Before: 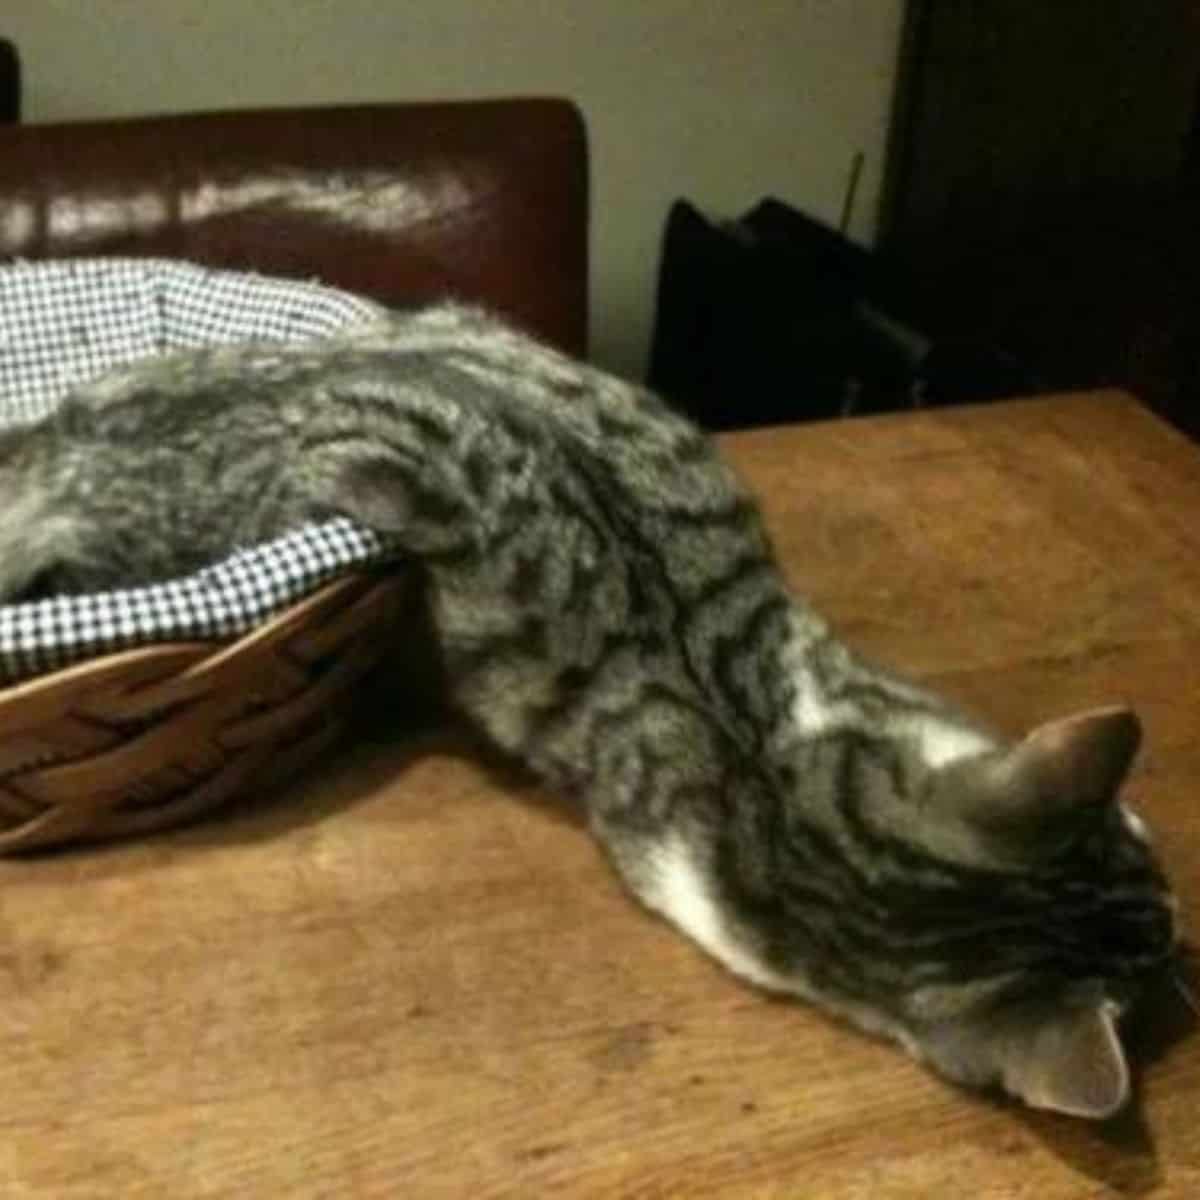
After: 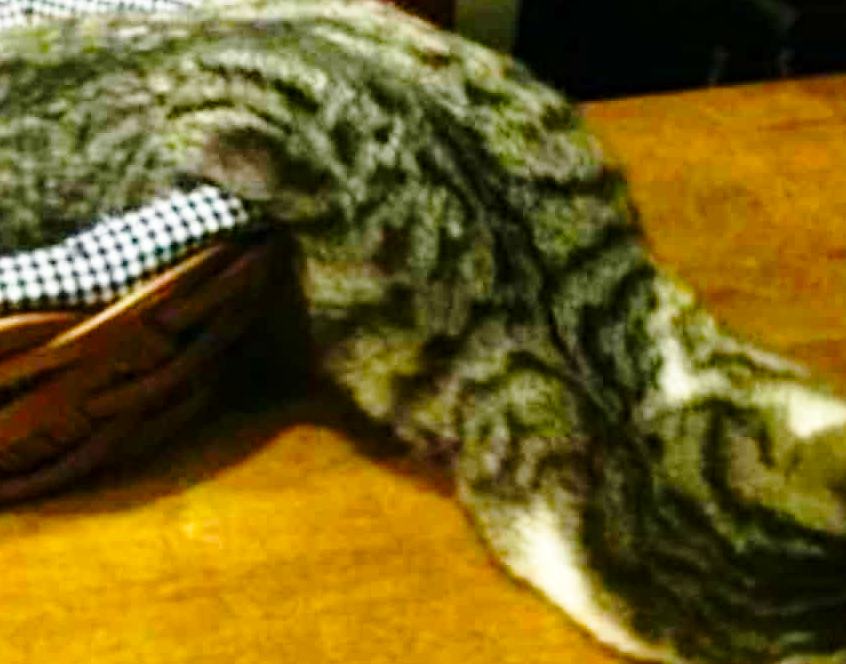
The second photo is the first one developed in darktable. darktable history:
haze removal: strength 0.29, distance 0.25, compatibility mode true, adaptive false
color balance rgb: linear chroma grading › global chroma 15%, perceptual saturation grading › global saturation 30%
crop: left 11.123%, top 27.61%, right 18.3%, bottom 17.034%
base curve: curves: ch0 [(0, 0) (0.028, 0.03) (0.121, 0.232) (0.46, 0.748) (0.859, 0.968) (1, 1)], preserve colors none
